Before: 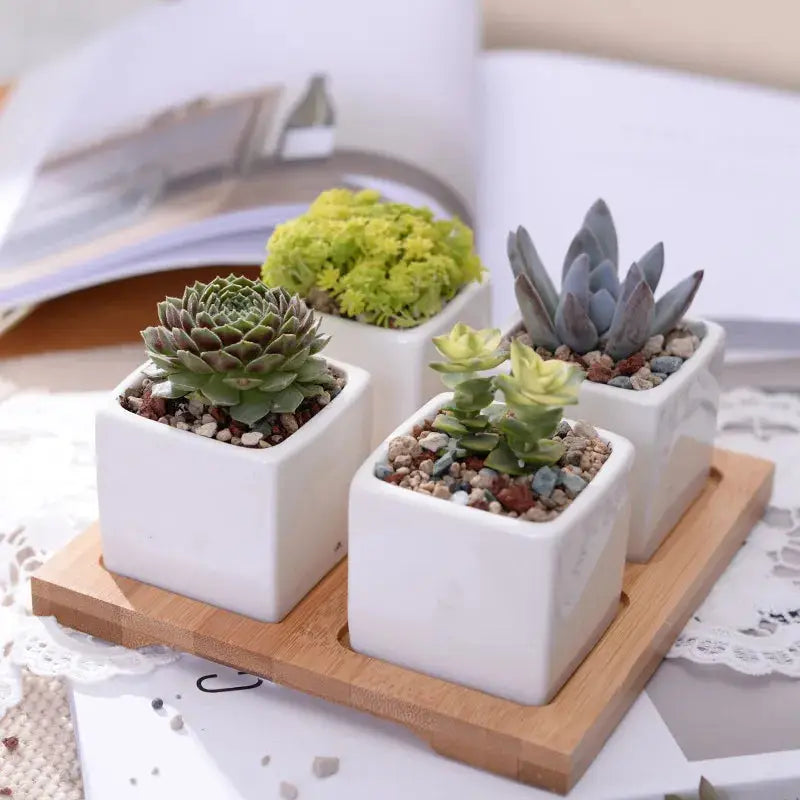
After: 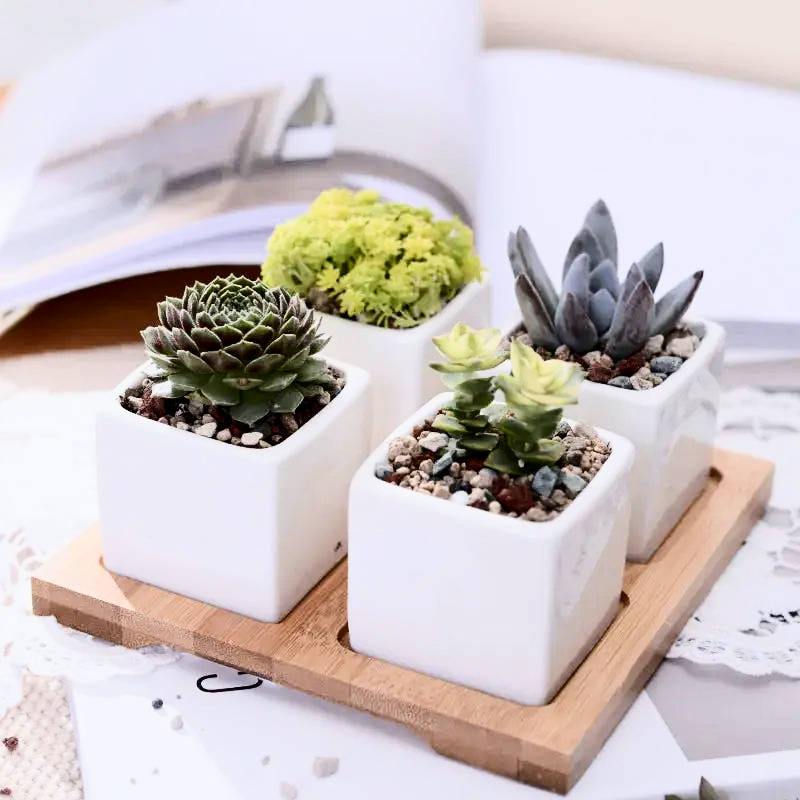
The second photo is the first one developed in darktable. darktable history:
contrast brightness saturation: contrast 0.28
white balance: red 0.988, blue 1.017
filmic rgb: hardness 4.17, contrast 0.921
tone equalizer: -8 EV -0.75 EV, -7 EV -0.7 EV, -6 EV -0.6 EV, -5 EV -0.4 EV, -3 EV 0.4 EV, -2 EV 0.6 EV, -1 EV 0.7 EV, +0 EV 0.75 EV, edges refinement/feathering 500, mask exposure compensation -1.57 EV, preserve details no
